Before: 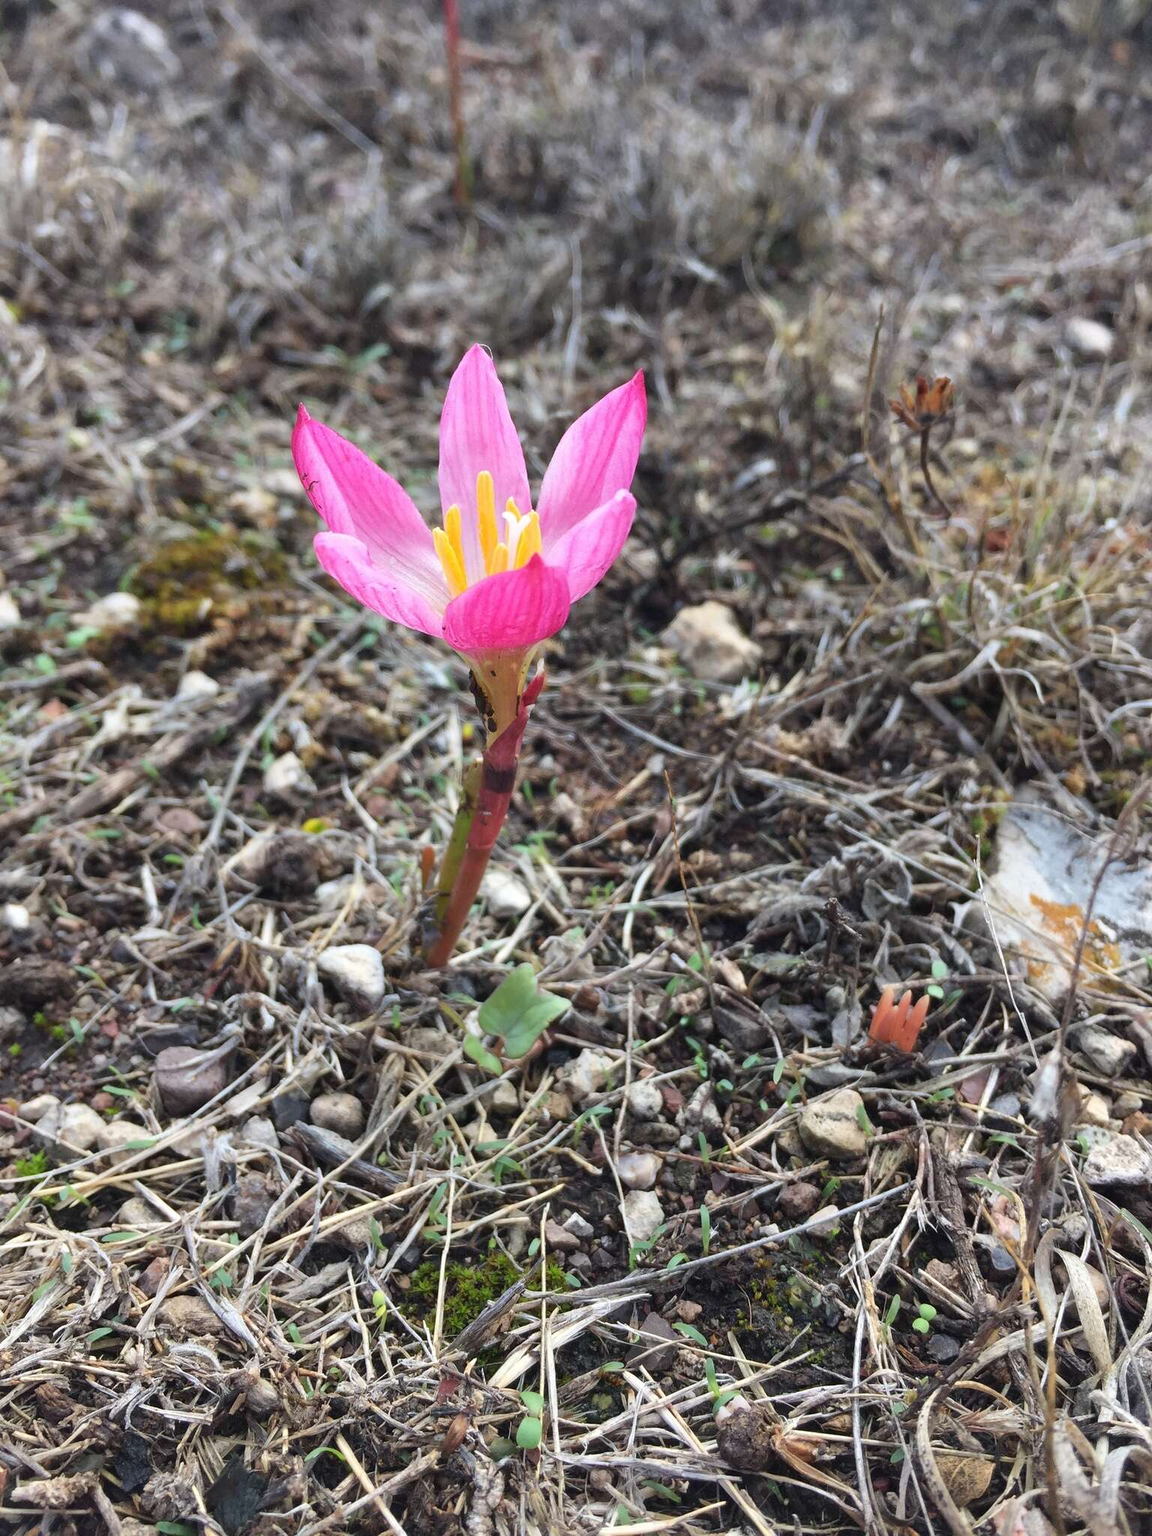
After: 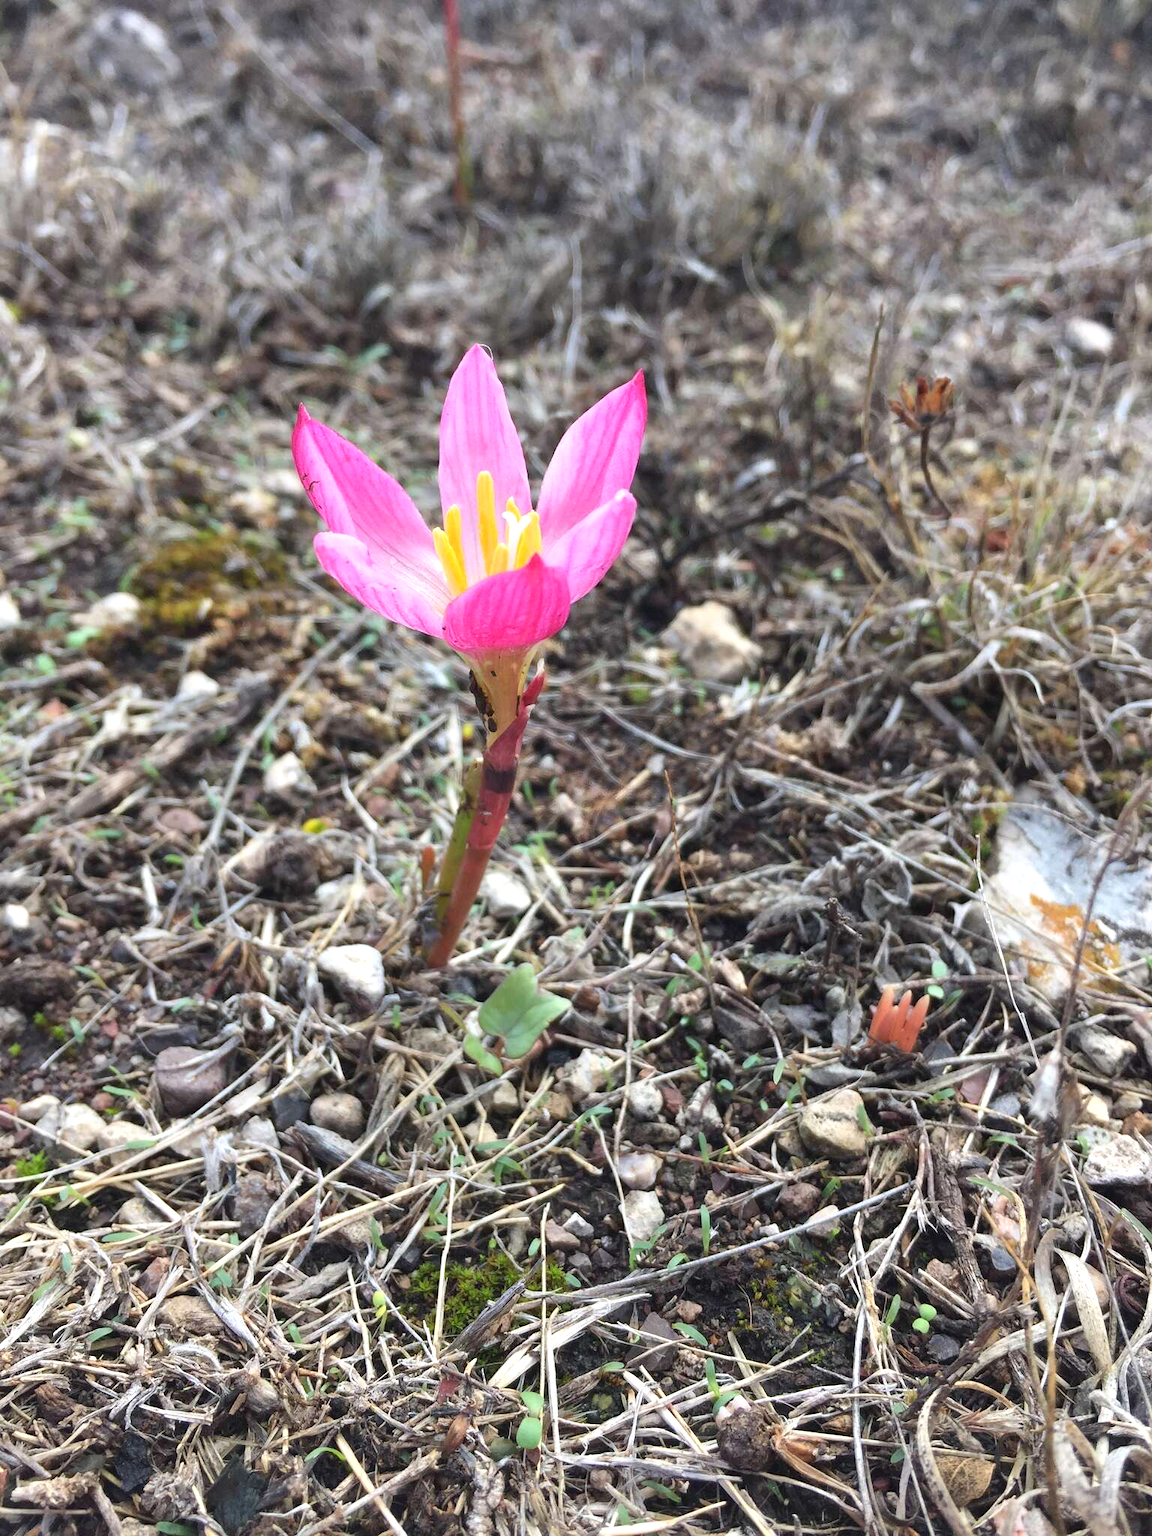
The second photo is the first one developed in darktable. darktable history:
exposure: black level correction 0, exposure 0.3 EV, compensate highlight preservation false
